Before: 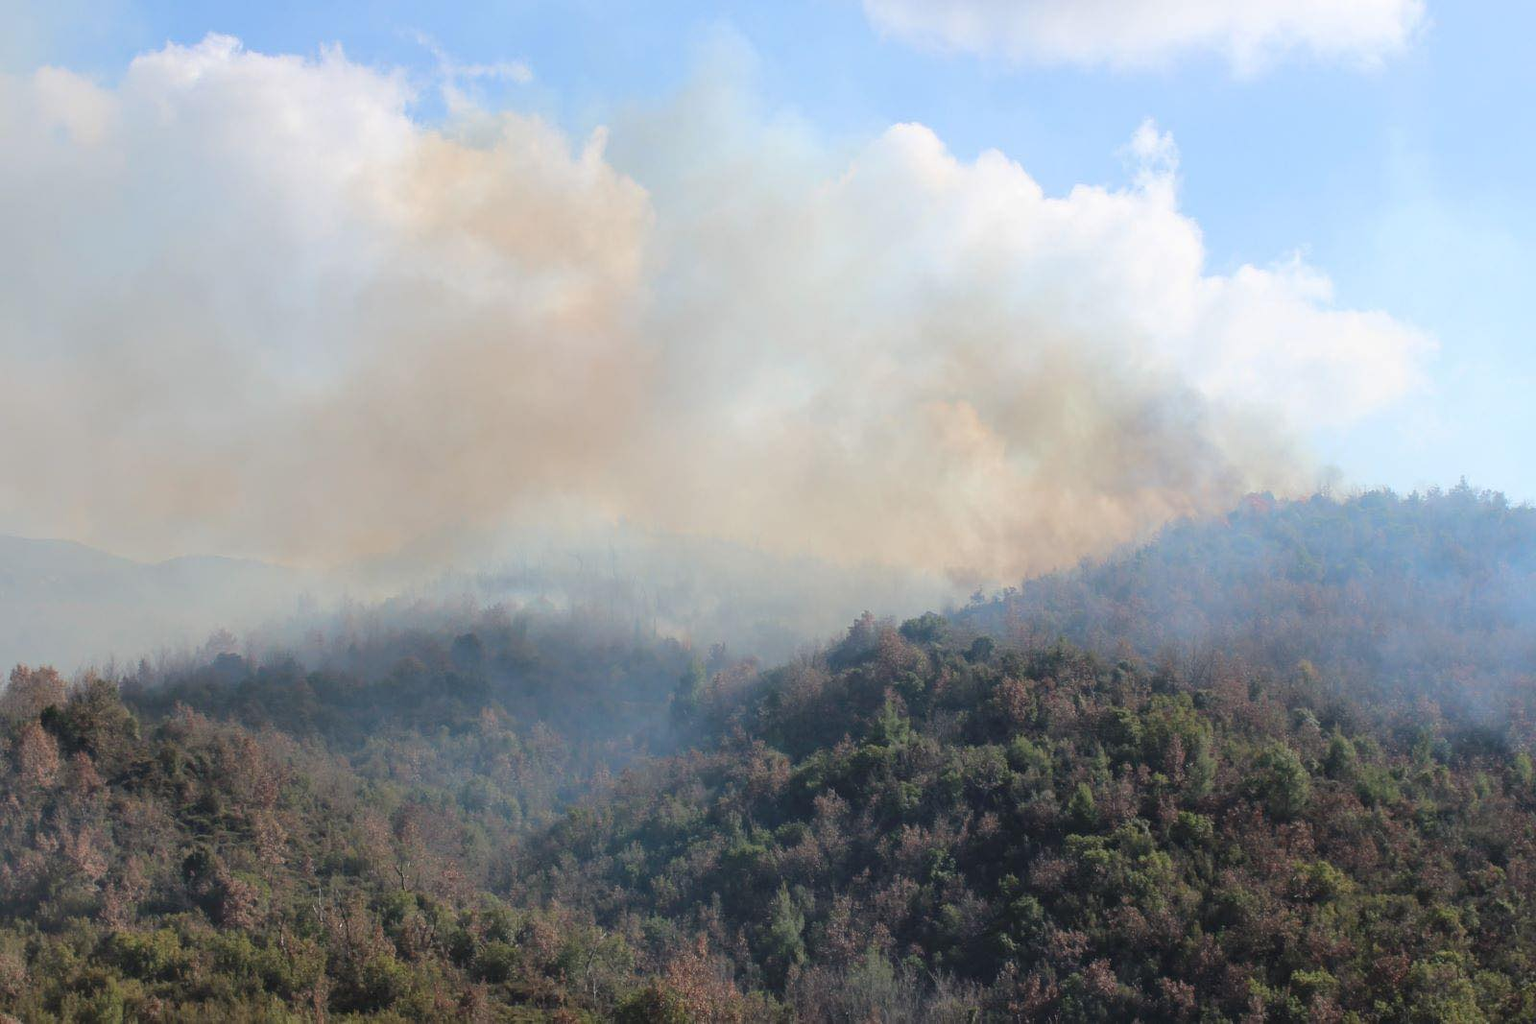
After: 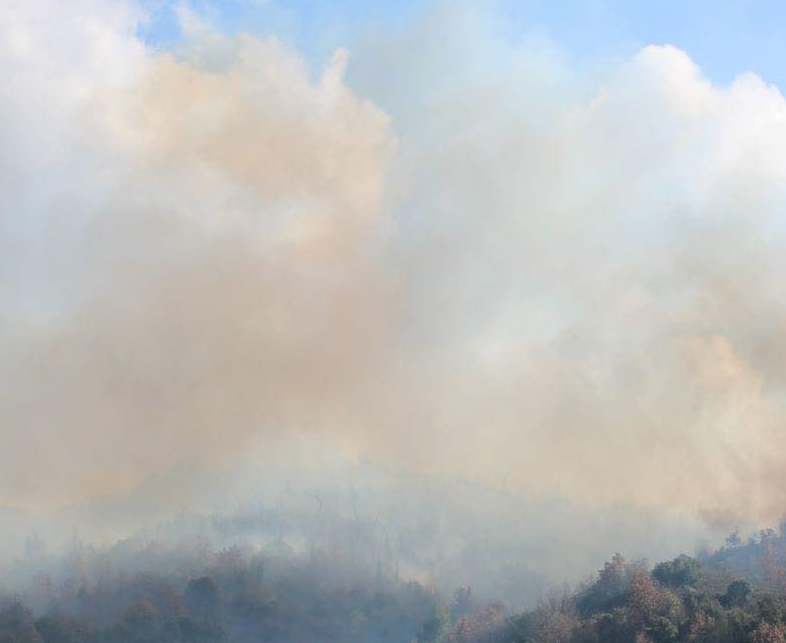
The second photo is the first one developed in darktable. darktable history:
crop: left 17.838%, top 7.852%, right 33.003%, bottom 31.802%
exposure: exposure 0.014 EV, compensate exposure bias true, compensate highlight preservation false
